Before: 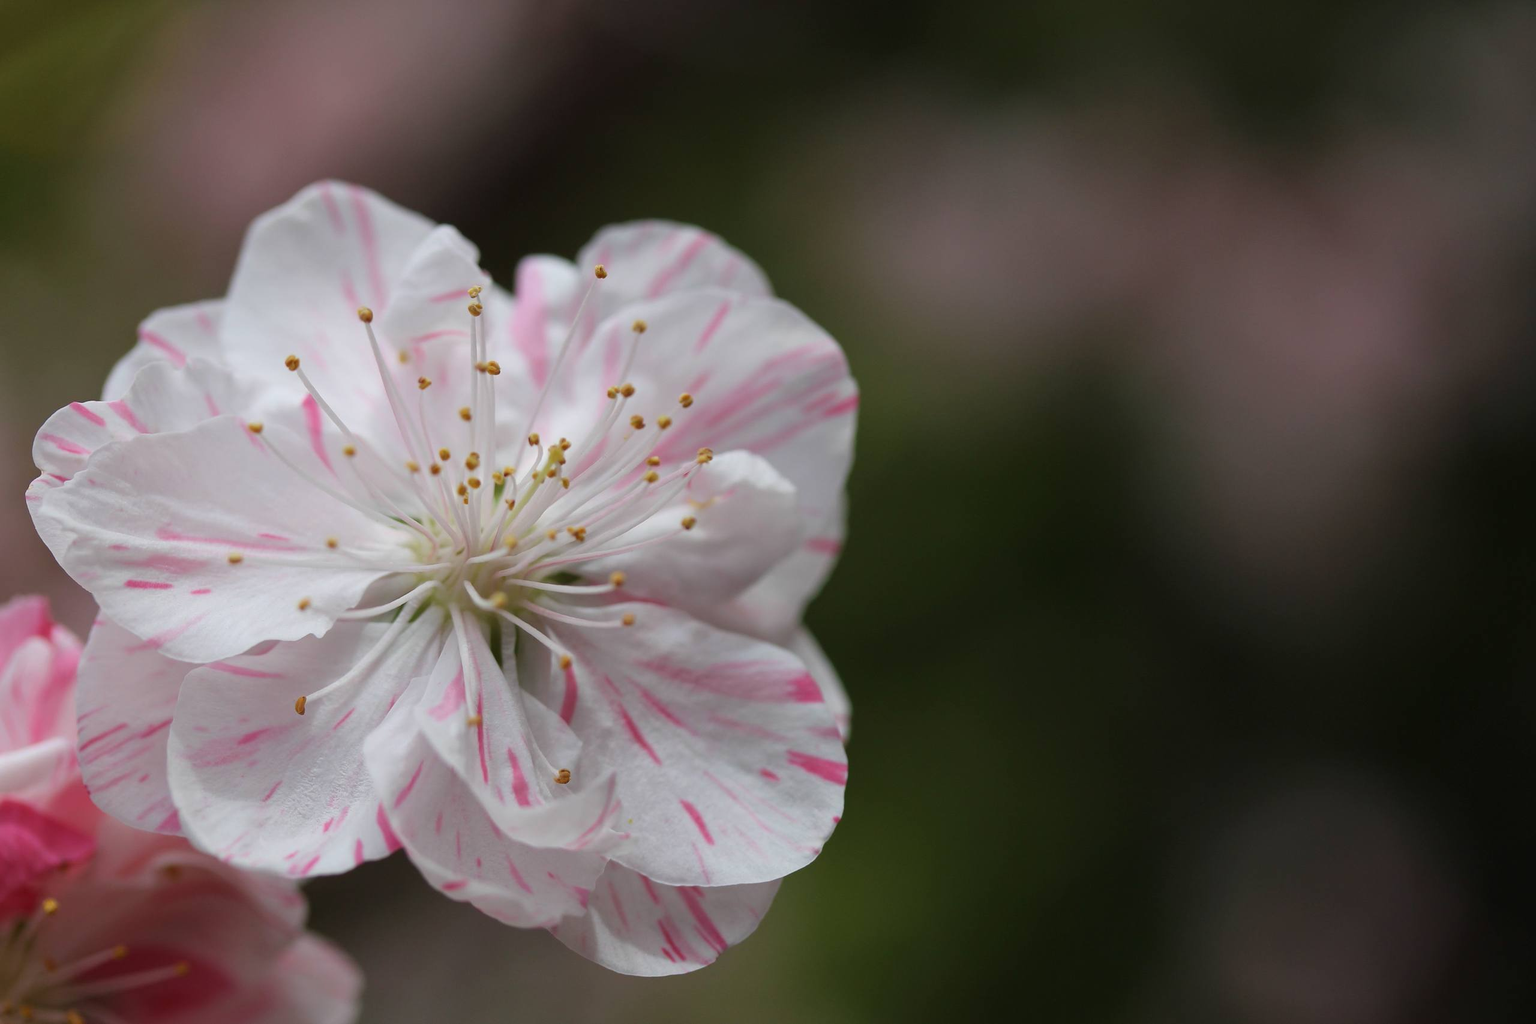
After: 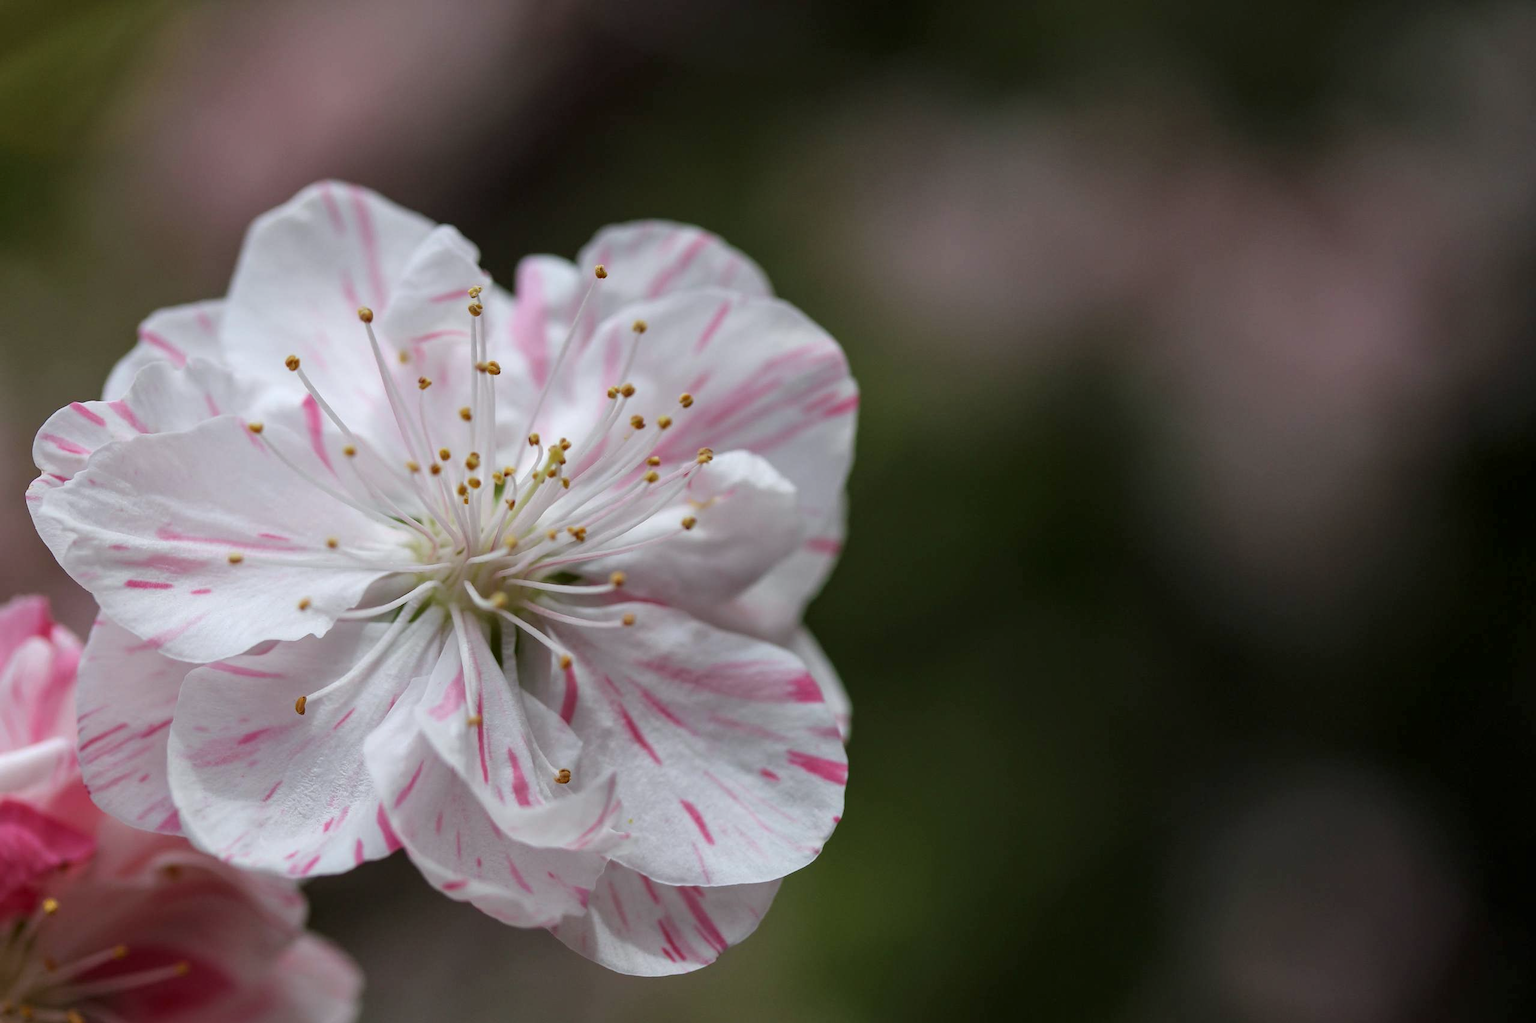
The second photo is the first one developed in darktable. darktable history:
local contrast: detail 130%
white balance: red 0.988, blue 1.017
